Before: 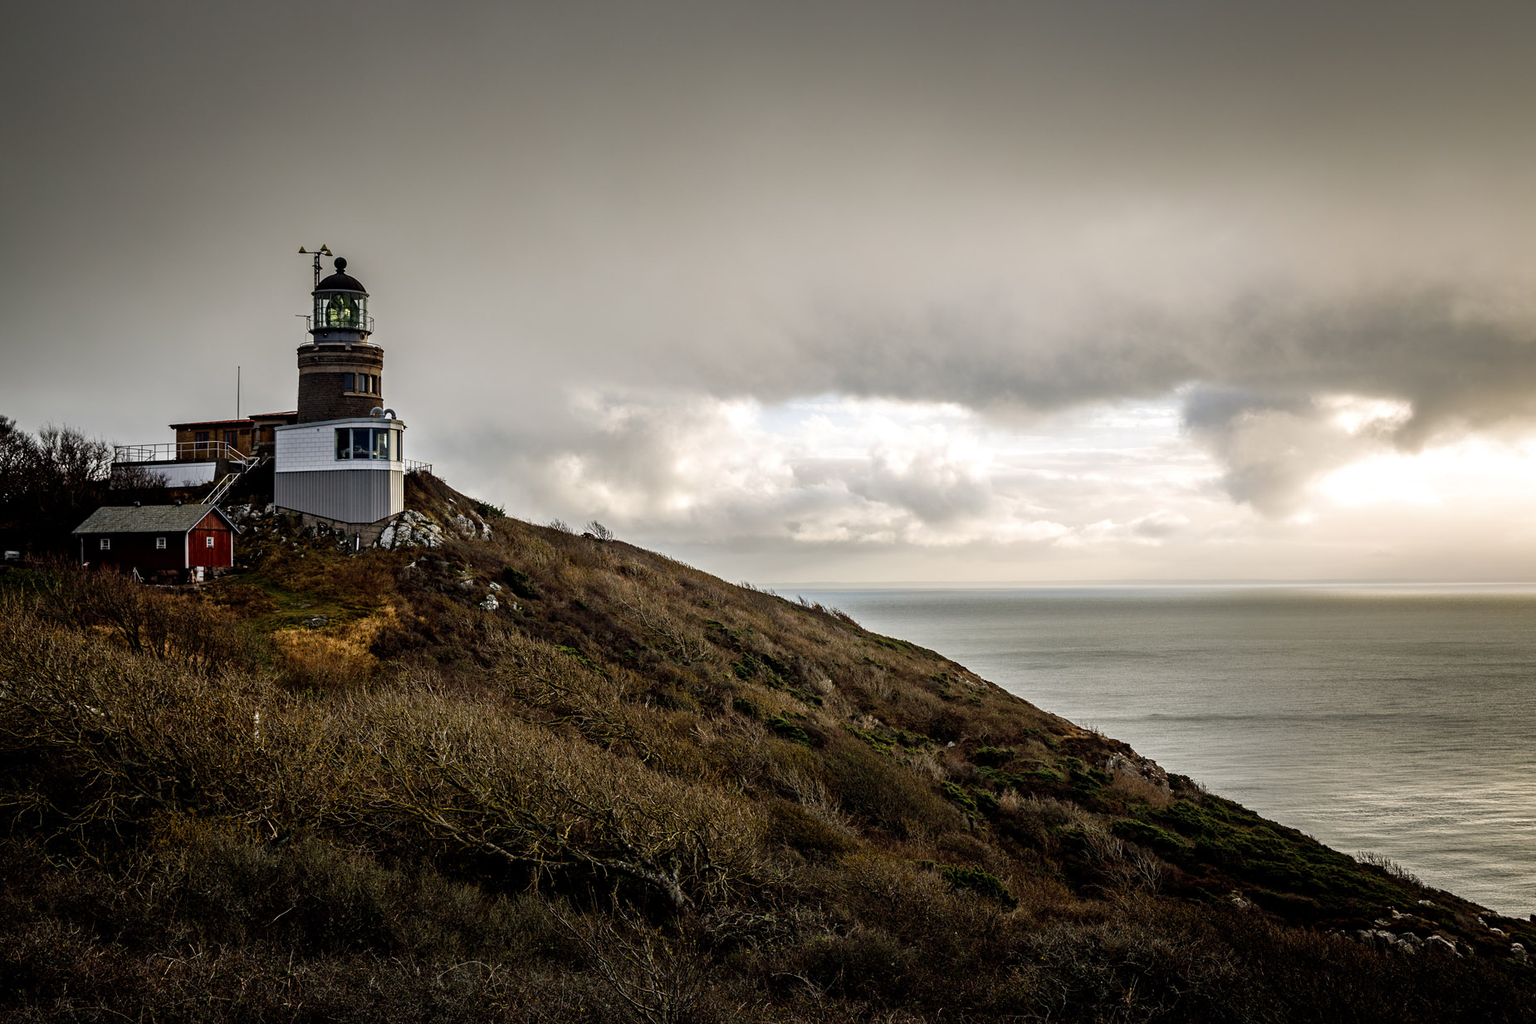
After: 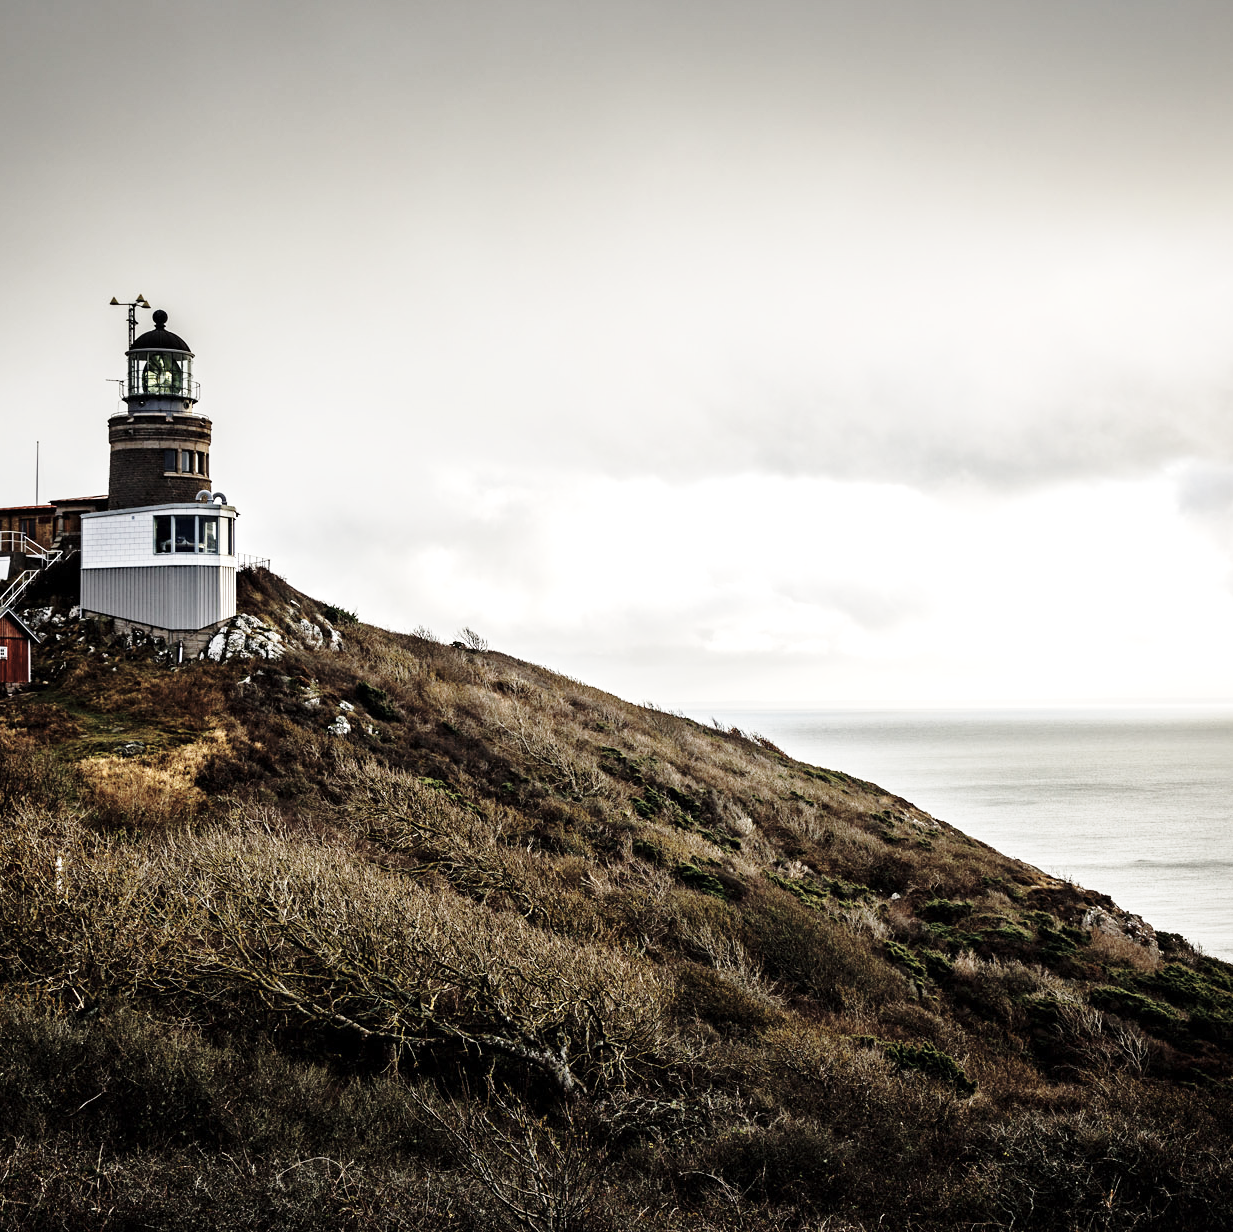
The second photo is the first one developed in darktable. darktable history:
base curve: curves: ch0 [(0, 0) (0.028, 0.03) (0.121, 0.232) (0.46, 0.748) (0.859, 0.968) (1, 1)], preserve colors none
crop and rotate: left 13.537%, right 19.796%
exposure: exposure 0.6 EV, compensate highlight preservation false
color correction: saturation 0.57
